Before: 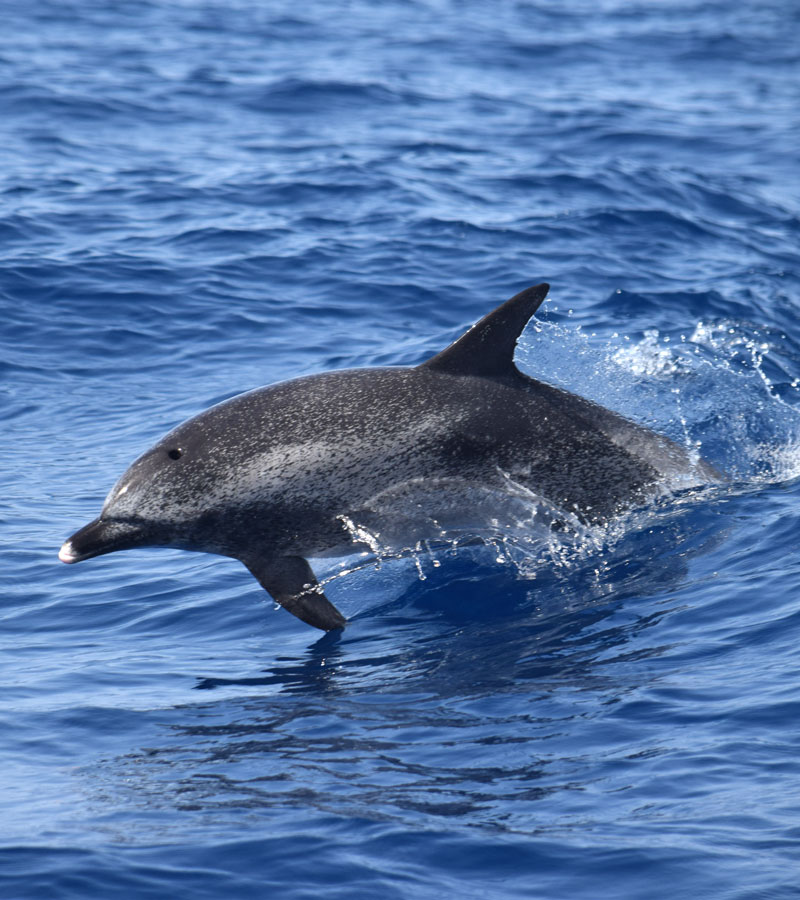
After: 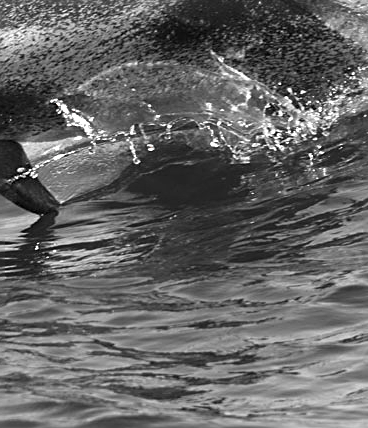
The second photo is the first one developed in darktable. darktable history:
crop: left 35.809%, top 46.329%, right 18.074%, bottom 6.099%
sharpen: amount 0.494
color balance rgb: perceptual saturation grading › global saturation 14.705%, global vibrance 9.471%
tone equalizer: -8 EV -0.716 EV, -7 EV -0.698 EV, -6 EV -0.617 EV, -5 EV -0.4 EV, -3 EV 0.378 EV, -2 EV 0.6 EV, -1 EV 0.694 EV, +0 EV 0.766 EV
color zones: curves: ch0 [(0, 0.447) (0.184, 0.543) (0.323, 0.476) (0.429, 0.445) (0.571, 0.443) (0.714, 0.451) (0.857, 0.452) (1, 0.447)]; ch1 [(0, 0.464) (0.176, 0.46) (0.287, 0.177) (0.429, 0.002) (0.571, 0) (0.714, 0) (0.857, 0) (1, 0.464)]
shadows and highlights: radius 95.42, shadows -13.86, white point adjustment 0.296, highlights 32.59, compress 48.63%, soften with gaussian
